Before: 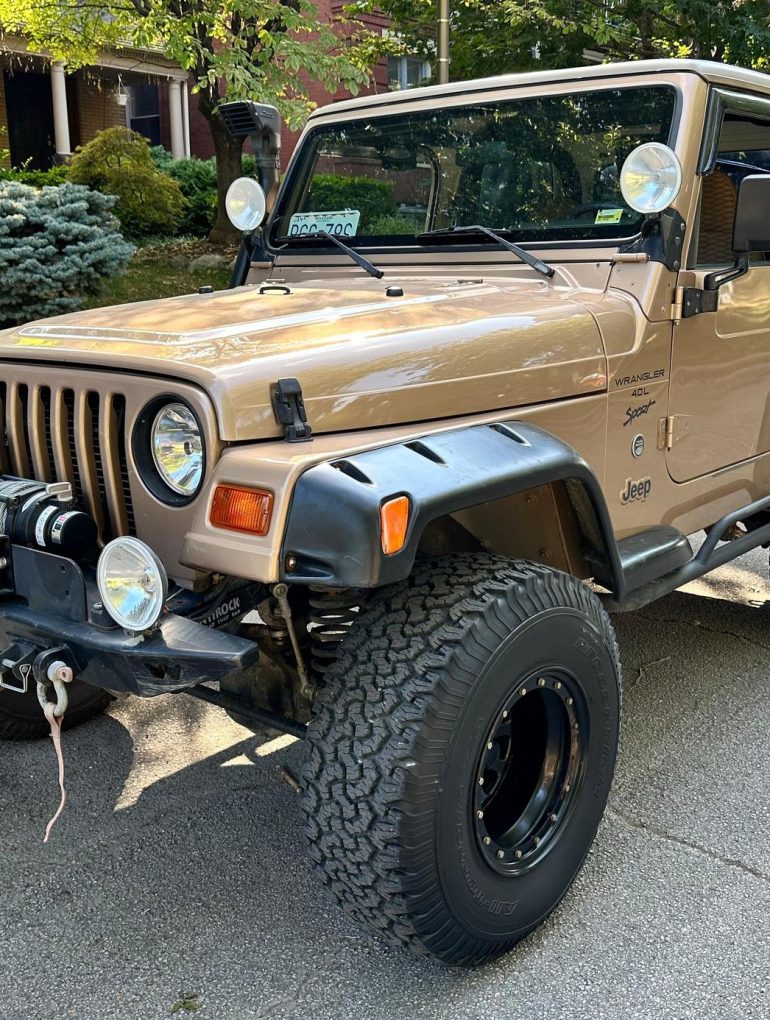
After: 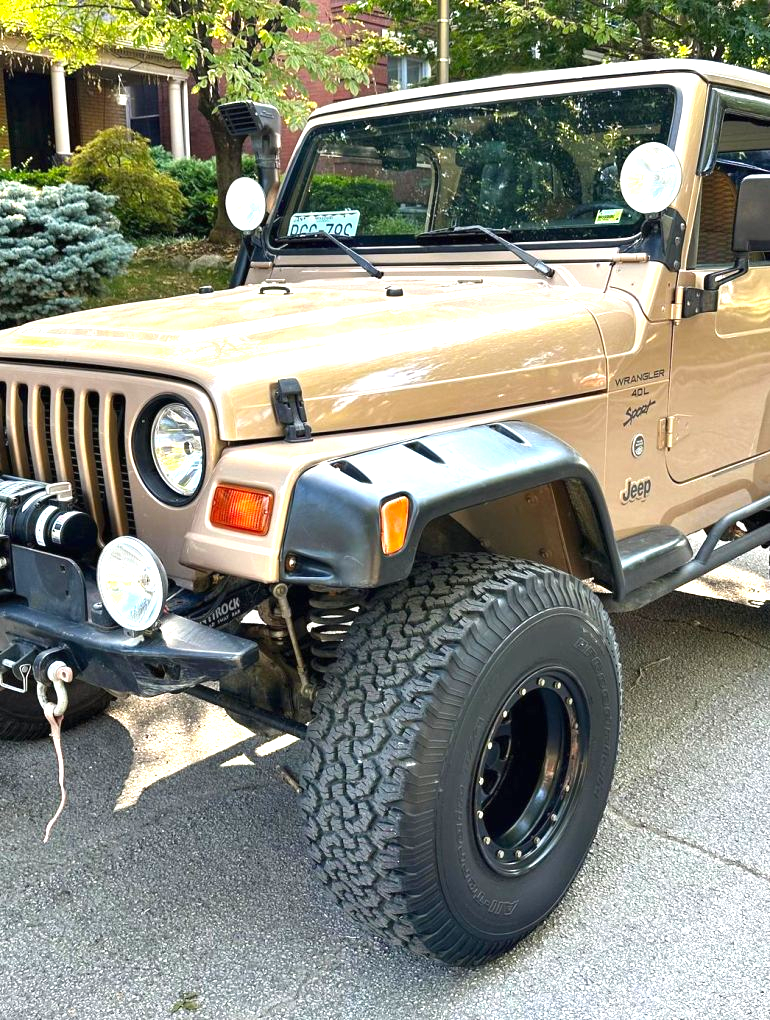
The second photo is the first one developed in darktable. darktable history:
exposure: black level correction 0, exposure 1.1 EV, compensate highlight preservation false
vibrance: on, module defaults
